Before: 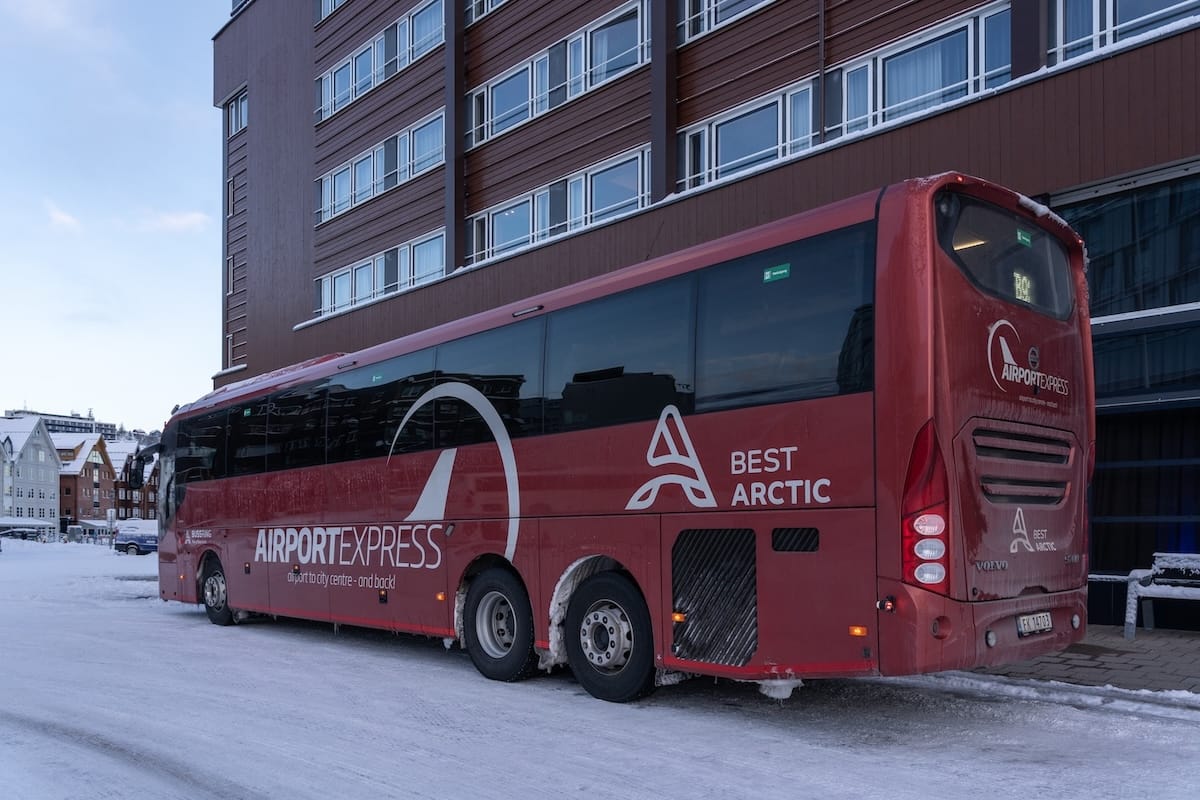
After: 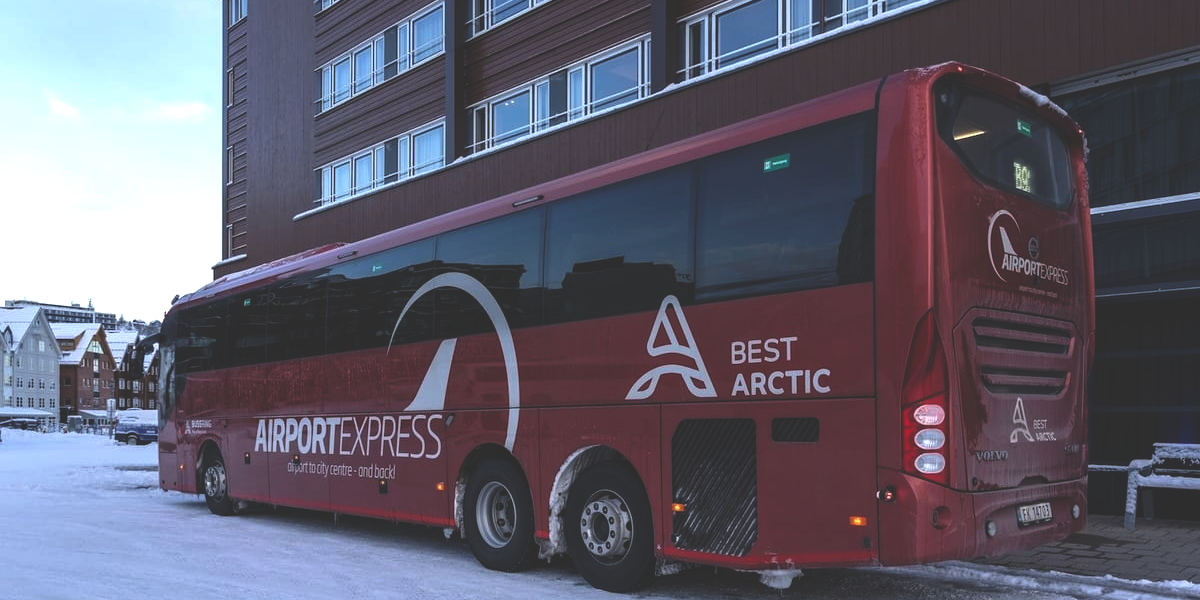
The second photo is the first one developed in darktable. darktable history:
color correction: highlights a* 0.003, highlights b* -0.283
rgb curve: curves: ch0 [(0, 0.186) (0.314, 0.284) (0.775, 0.708) (1, 1)], compensate middle gray true, preserve colors none
crop: top 13.819%, bottom 11.169%
white balance: red 0.978, blue 0.999
exposure: black level correction 0.001, exposure 0.5 EV, compensate exposure bias true, compensate highlight preservation false
color balance: mode lift, gamma, gain (sRGB), lift [0.97, 1, 1, 1], gamma [1.03, 1, 1, 1]
